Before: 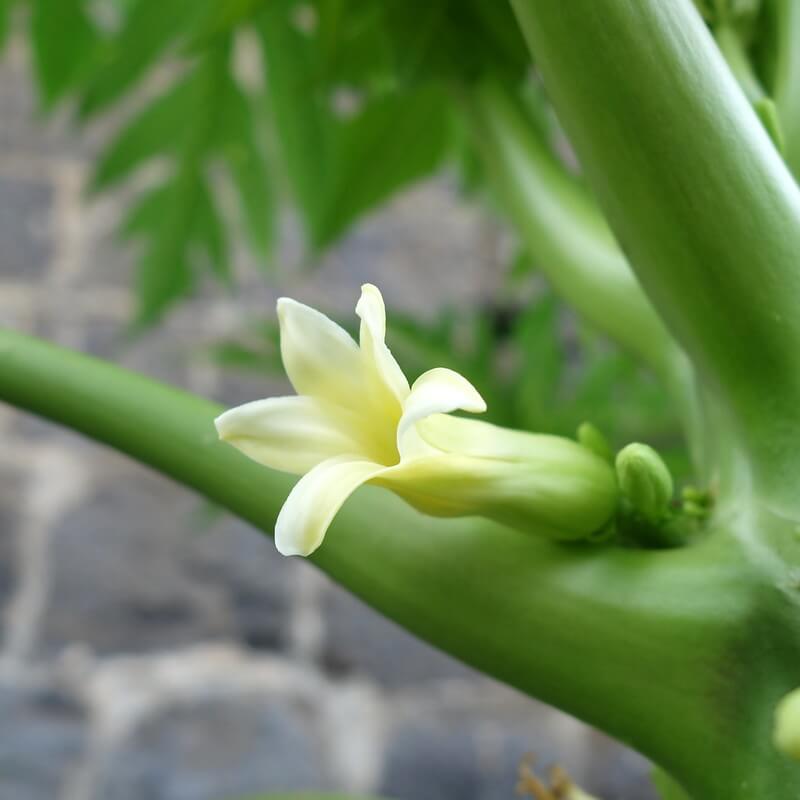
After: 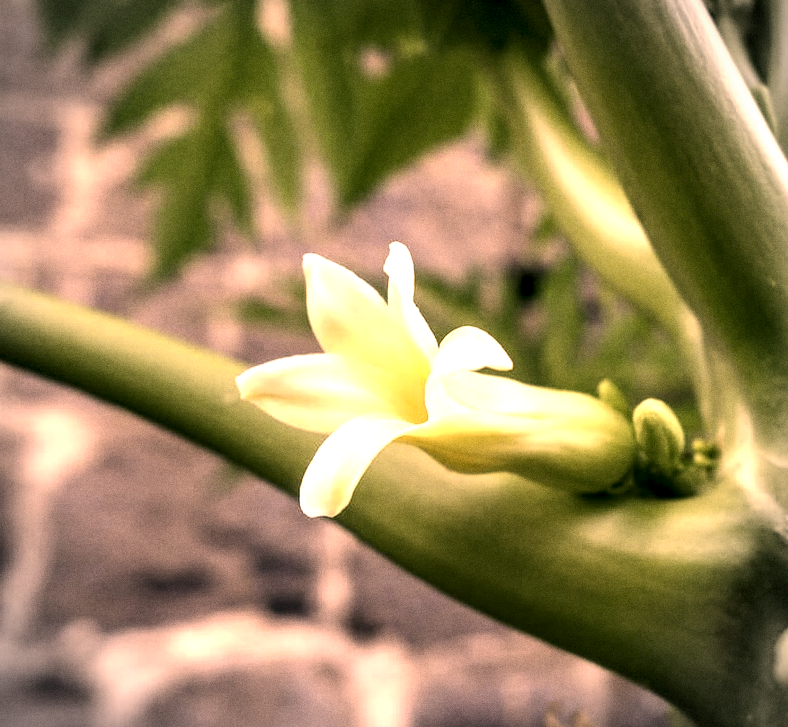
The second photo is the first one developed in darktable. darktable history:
grain: coarseness 0.09 ISO
rotate and perspective: rotation -0.013°, lens shift (vertical) -0.027, lens shift (horizontal) 0.178, crop left 0.016, crop right 0.989, crop top 0.082, crop bottom 0.918
tone equalizer: -8 EV -0.75 EV, -7 EV -0.7 EV, -6 EV -0.6 EV, -5 EV -0.4 EV, -3 EV 0.4 EV, -2 EV 0.6 EV, -1 EV 0.7 EV, +0 EV 0.75 EV, edges refinement/feathering 500, mask exposure compensation -1.57 EV, preserve details no
local contrast: highlights 65%, shadows 54%, detail 169%, midtone range 0.514
vignetting: dithering 8-bit output, unbound false
color correction: highlights a* 40, highlights b* 40, saturation 0.69
